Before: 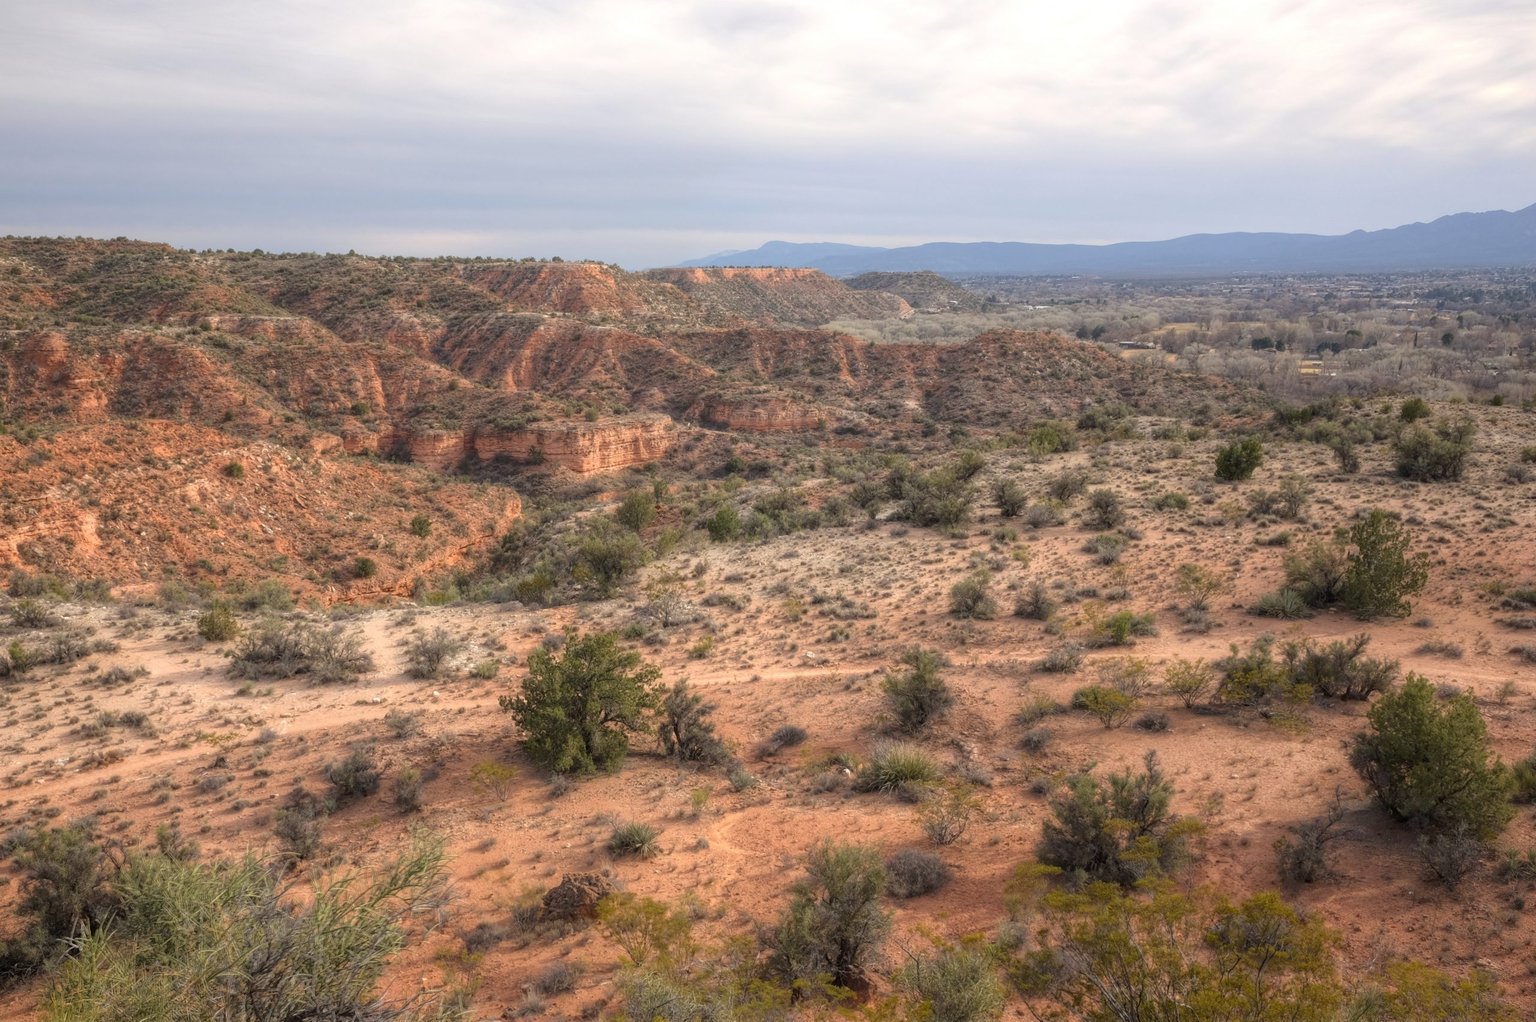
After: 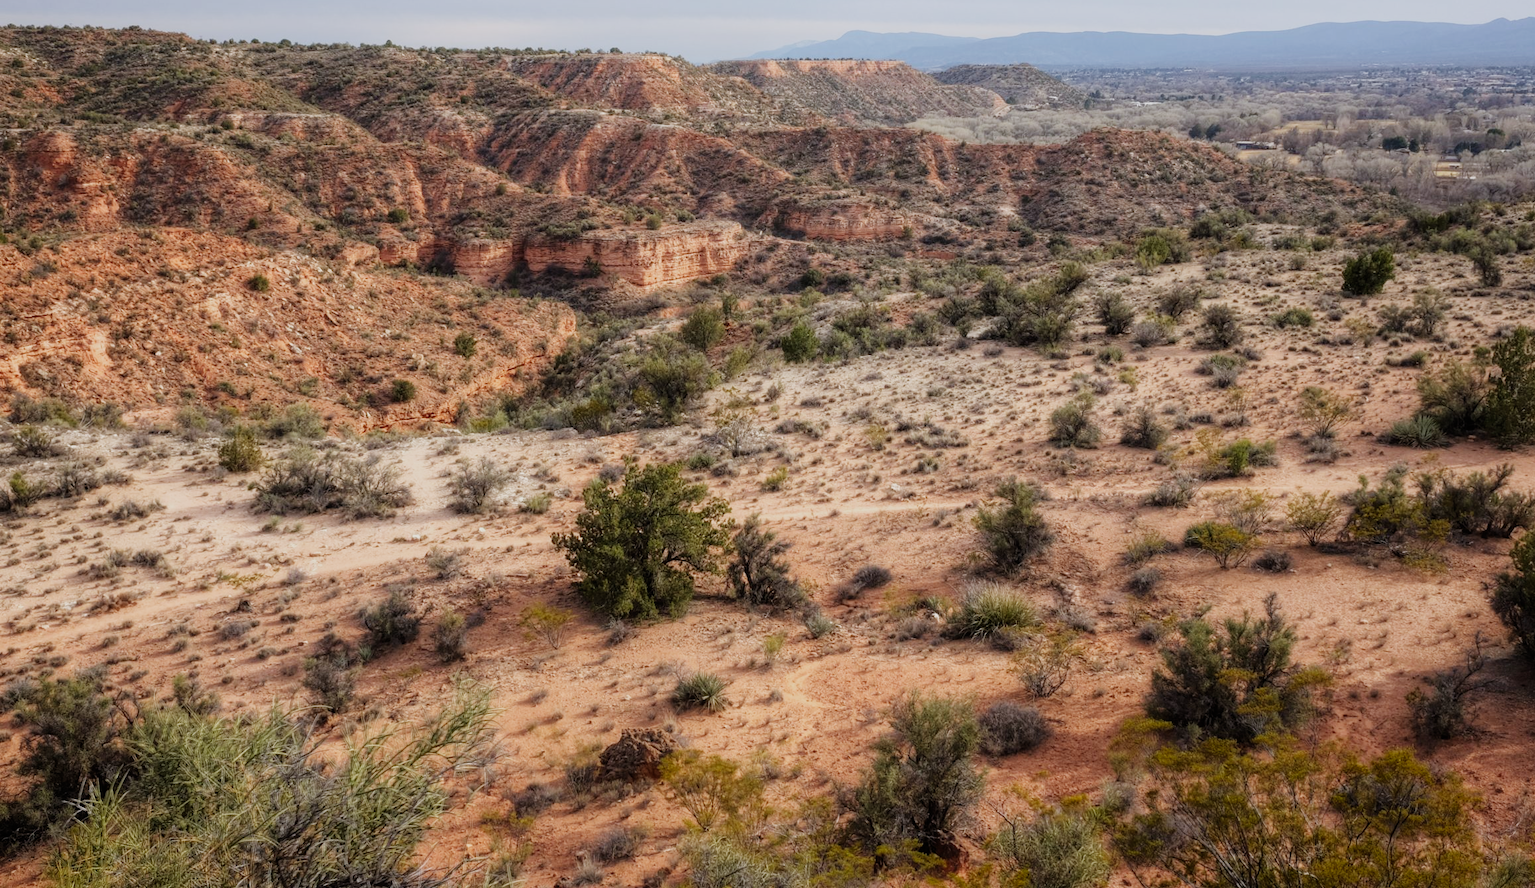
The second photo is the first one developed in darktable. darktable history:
crop: top 20.916%, right 9.437%, bottom 0.316%
white balance: red 0.98, blue 1.034
sigmoid: contrast 1.7, skew -0.2, preserve hue 0%, red attenuation 0.1, red rotation 0.035, green attenuation 0.1, green rotation -0.017, blue attenuation 0.15, blue rotation -0.052, base primaries Rec2020
